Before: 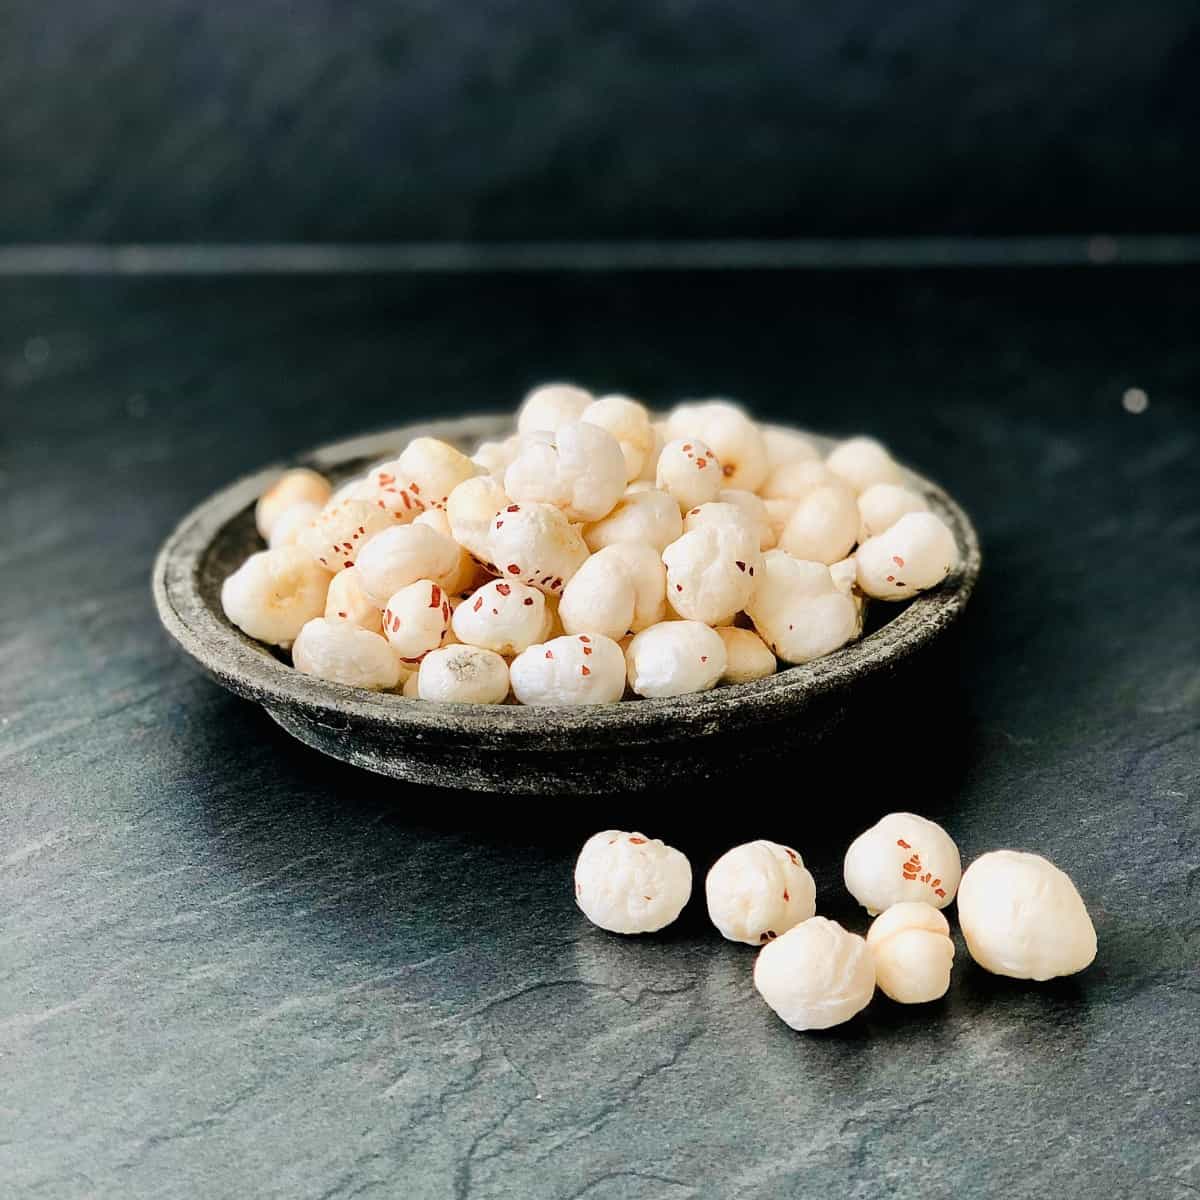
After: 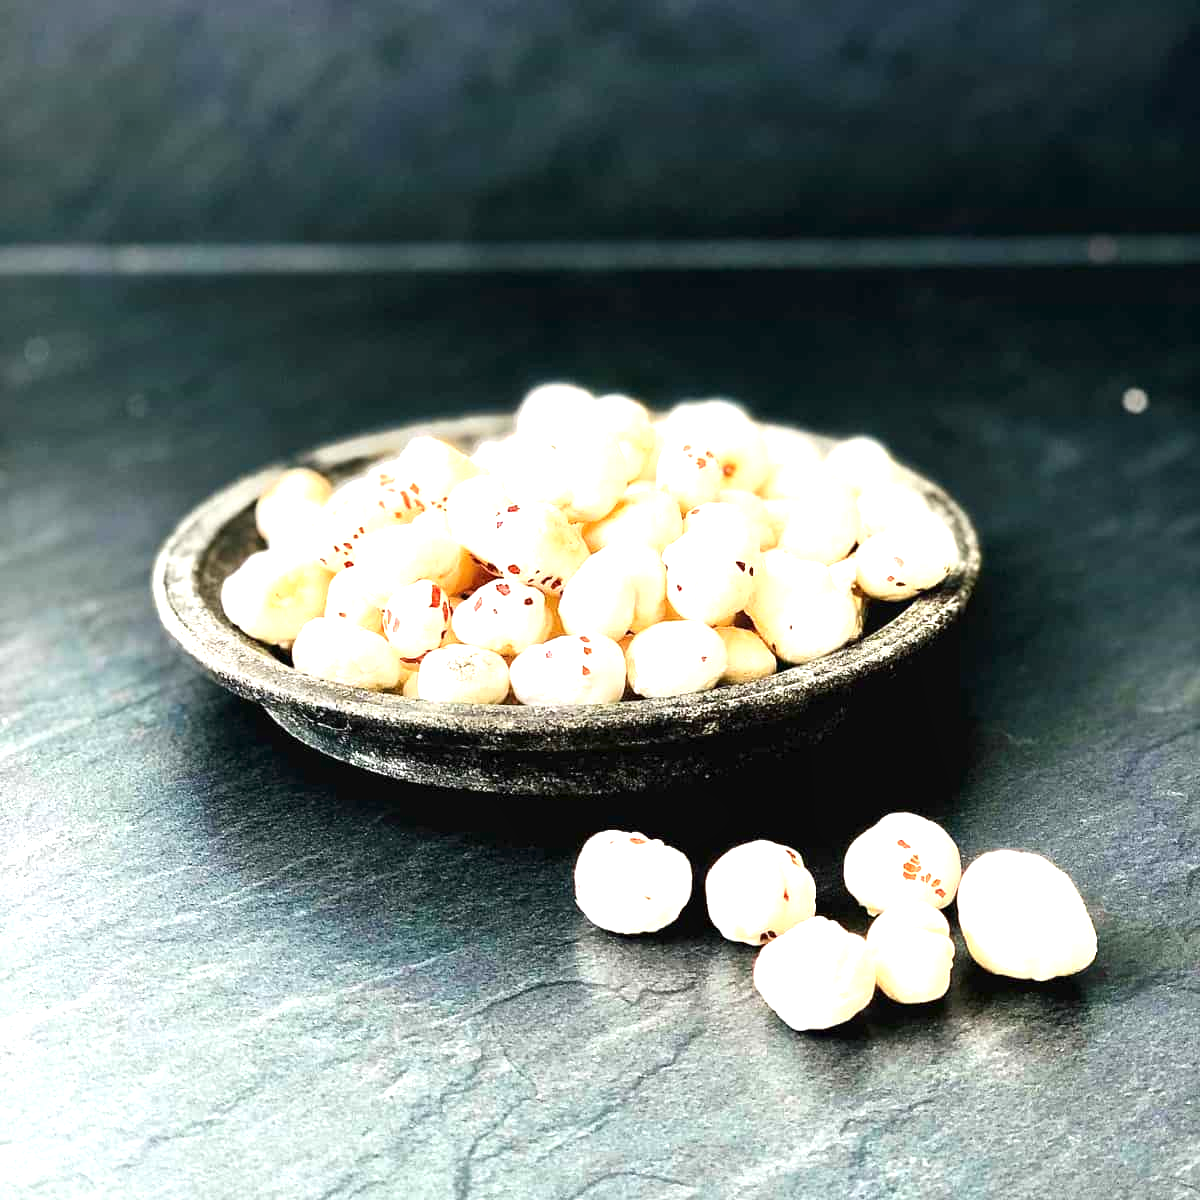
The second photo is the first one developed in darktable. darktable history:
tone equalizer: on, module defaults
local contrast: mode bilateral grid, contrast 100, coarseness 100, detail 91%, midtone range 0.2
exposure: exposure 1.25 EV, compensate exposure bias true, compensate highlight preservation false
